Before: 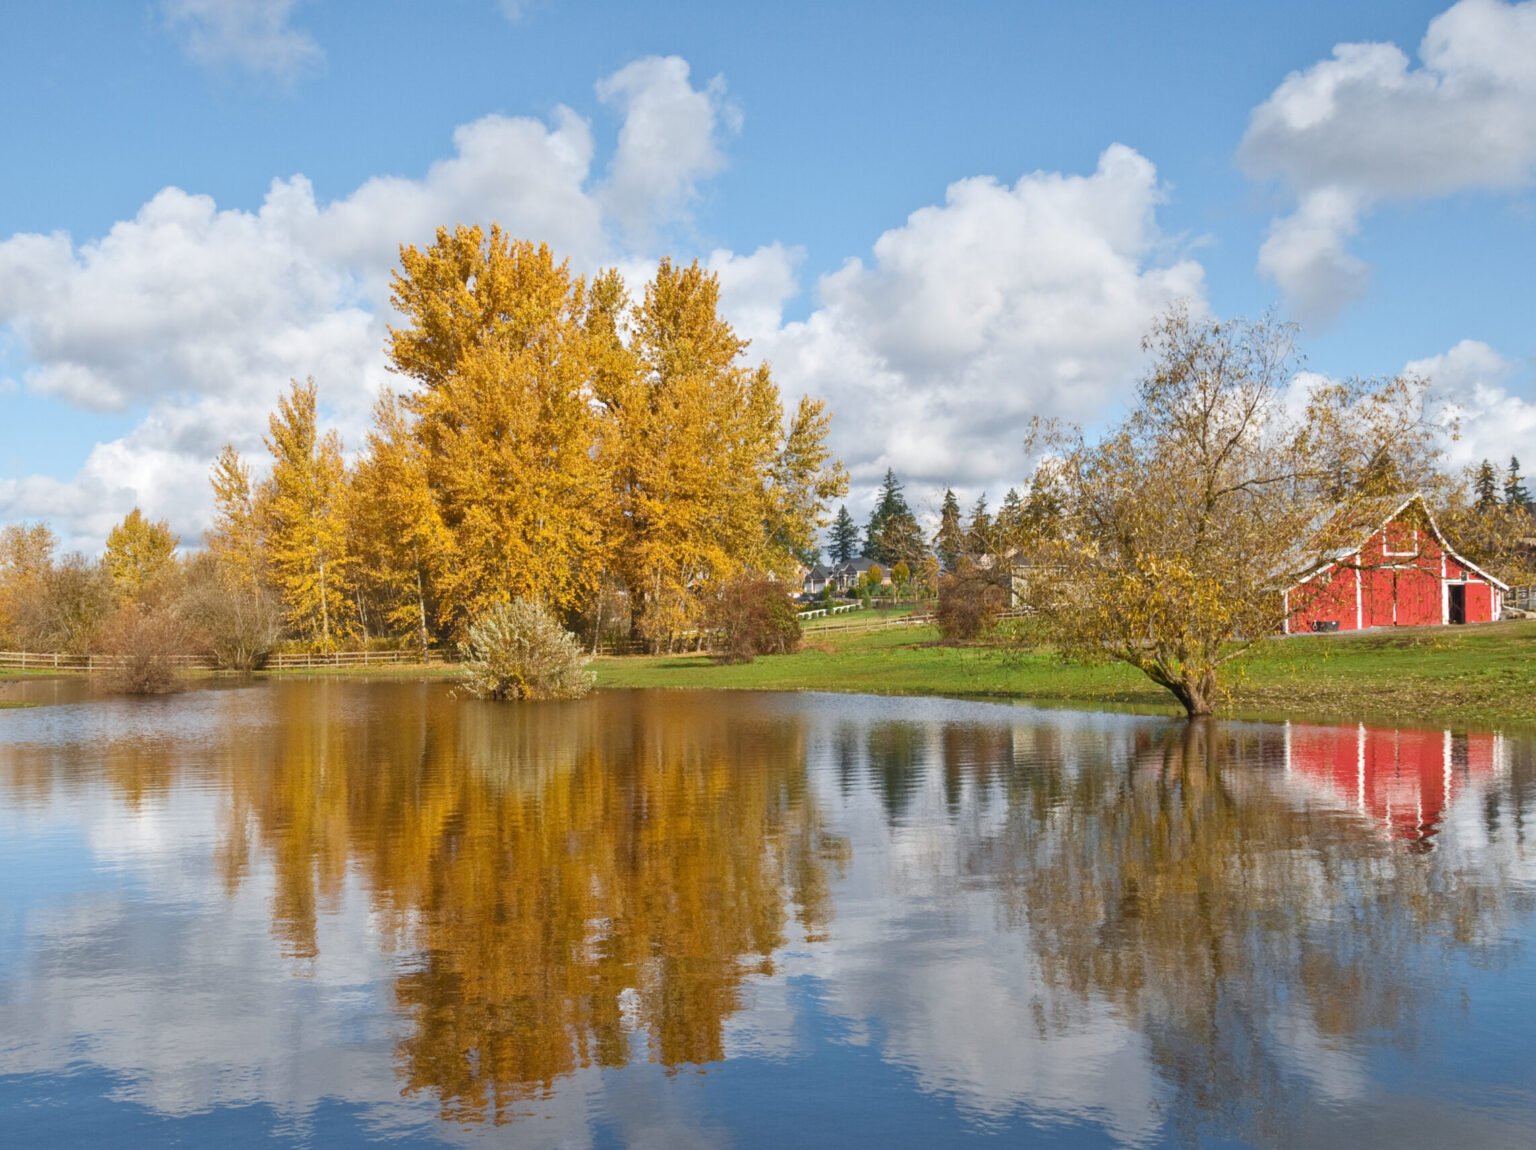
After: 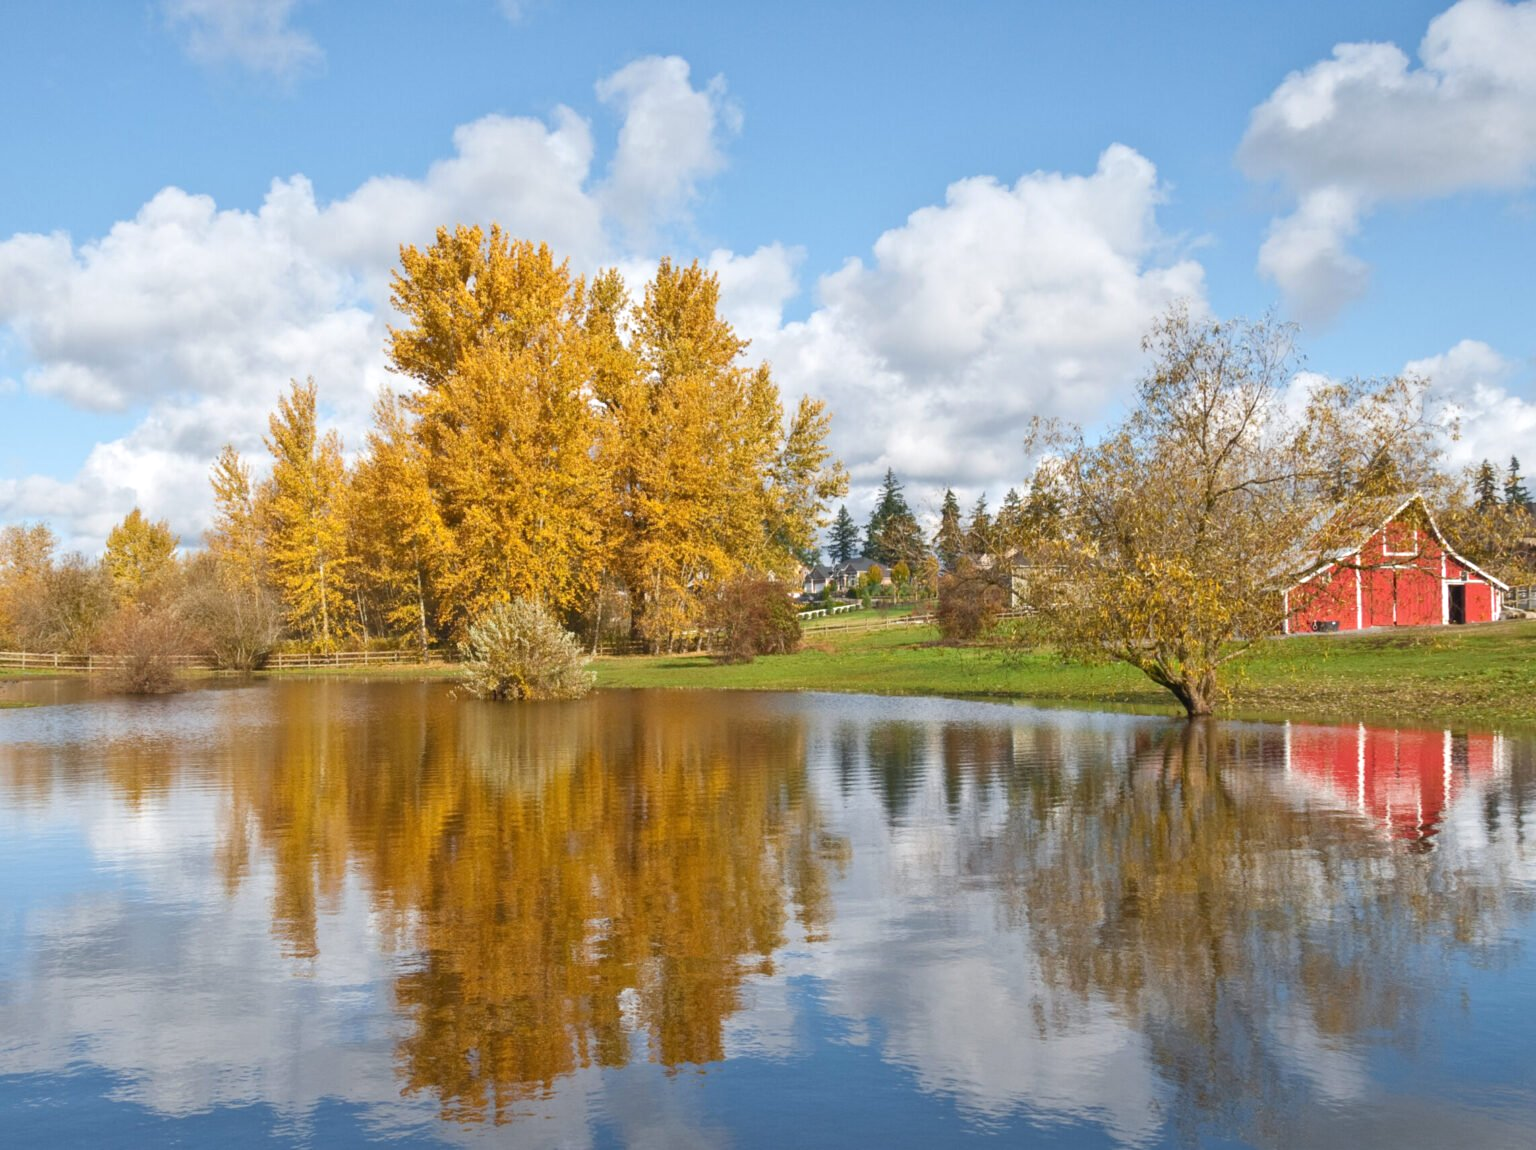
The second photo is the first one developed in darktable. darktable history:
exposure: exposure 0.131 EV, compensate highlight preservation false
tone equalizer: on, module defaults
